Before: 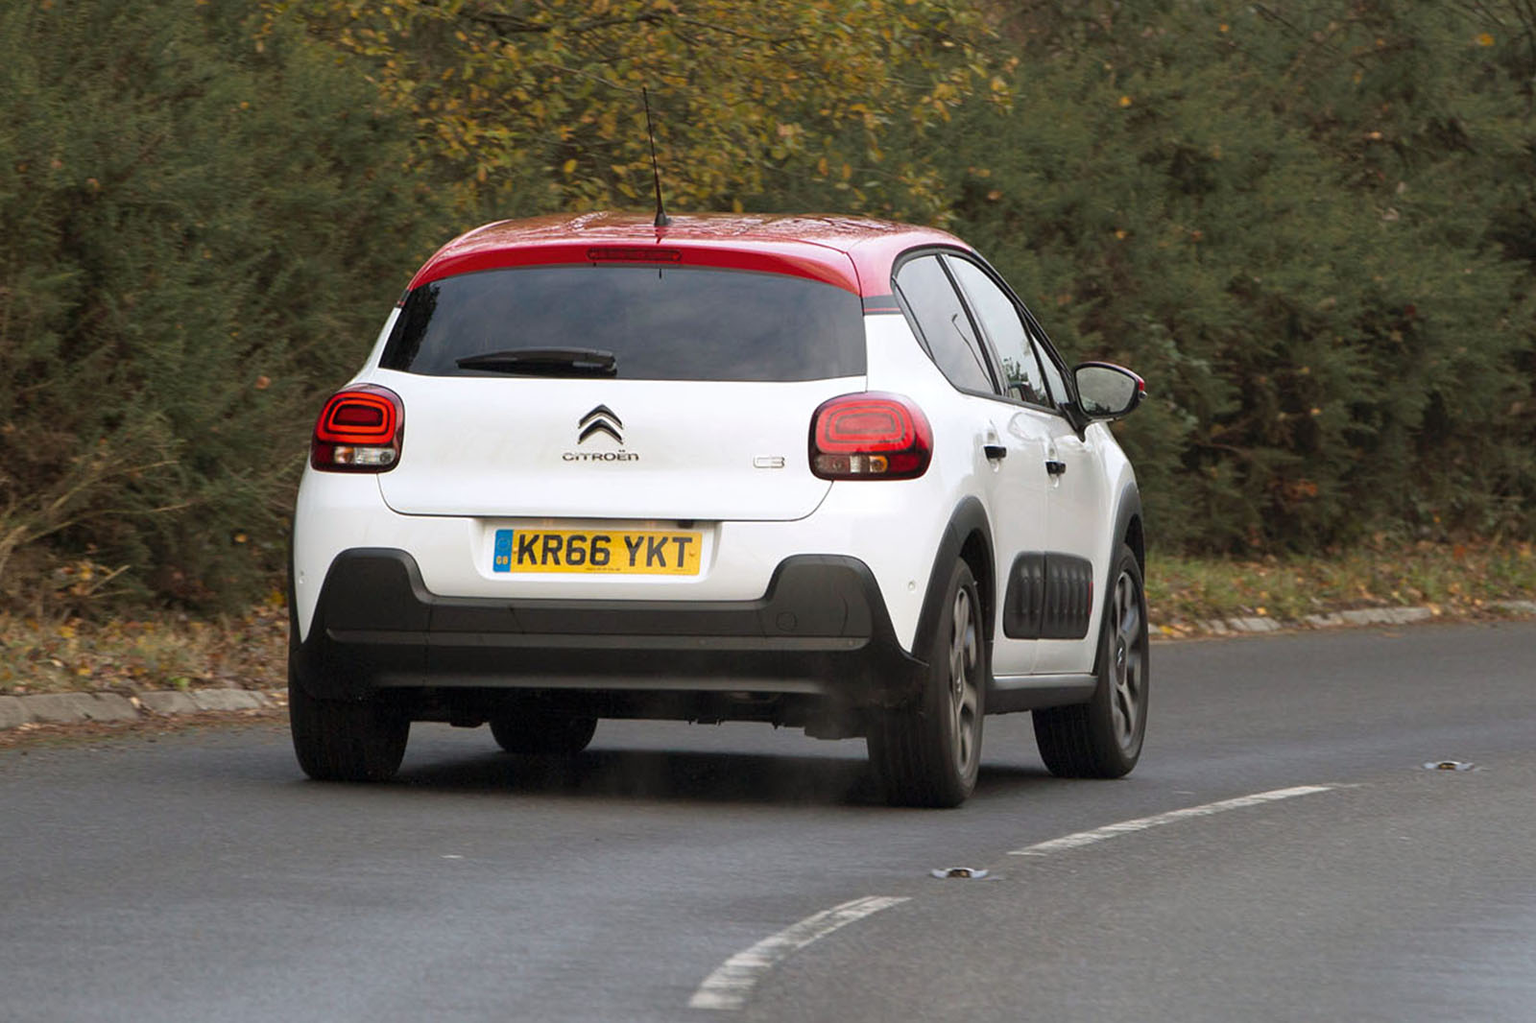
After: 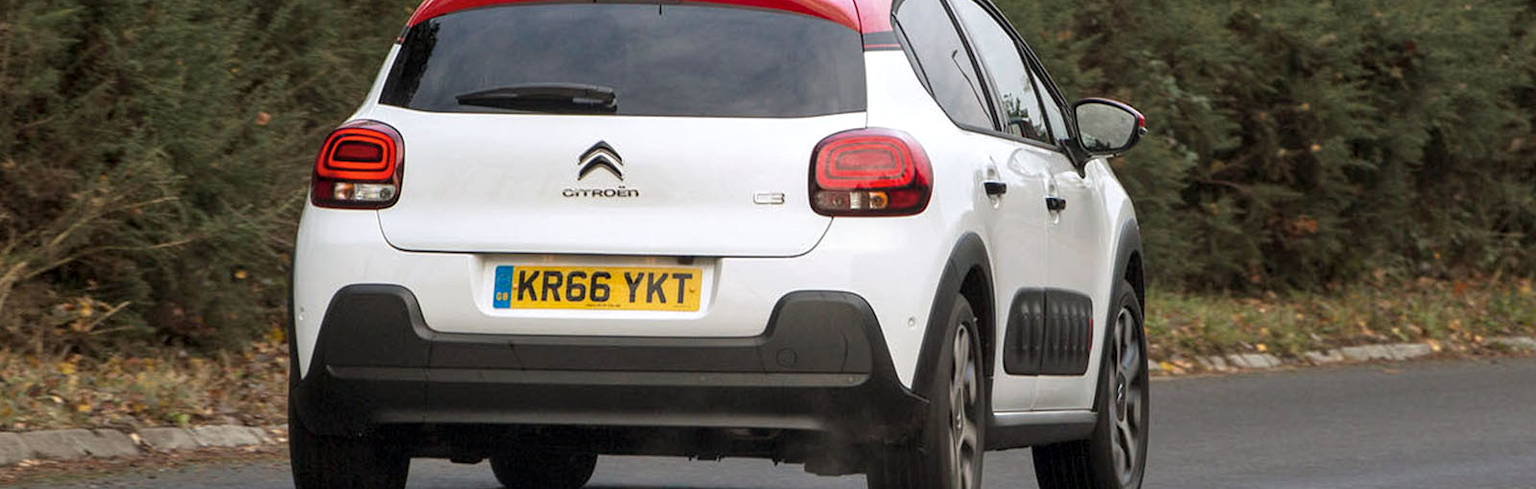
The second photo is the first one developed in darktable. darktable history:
crop and rotate: top 25.851%, bottom 26.239%
local contrast: detail 130%
